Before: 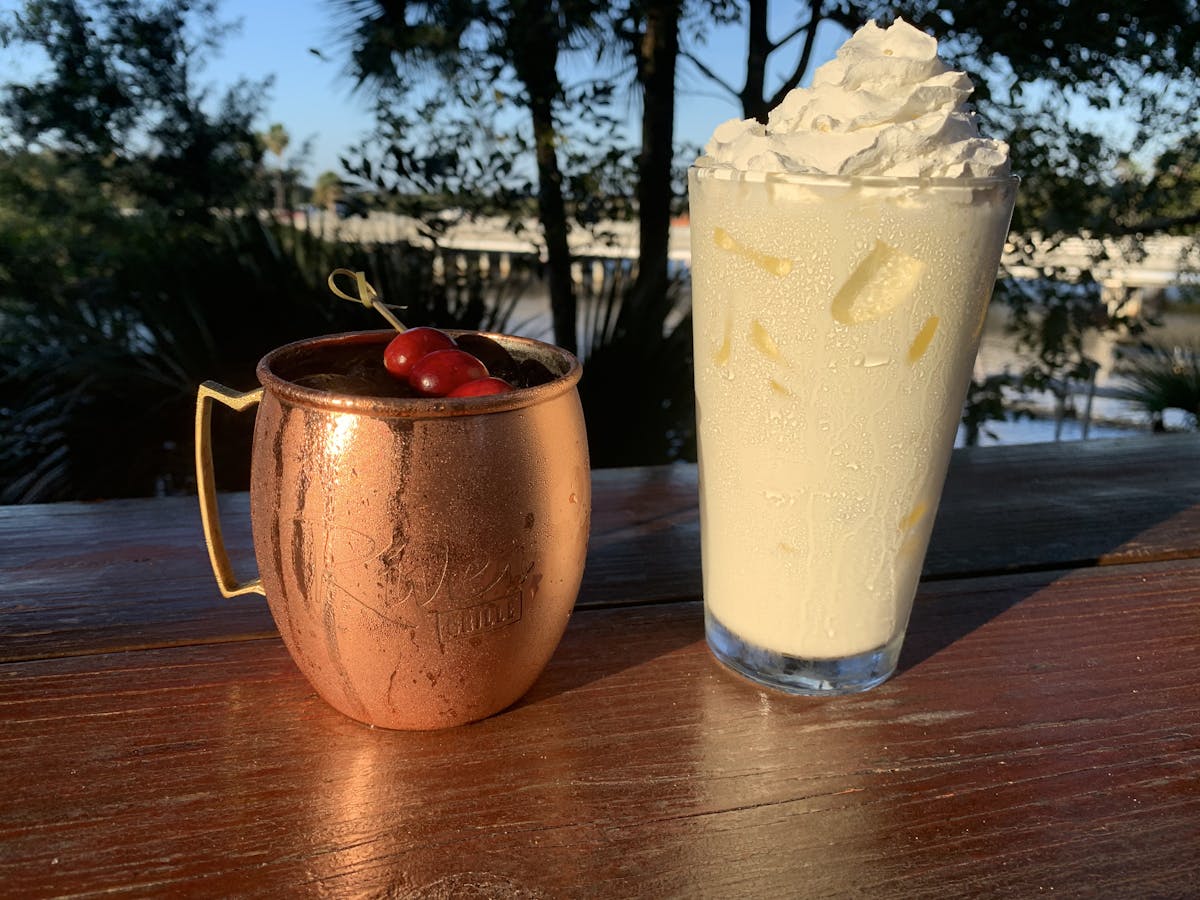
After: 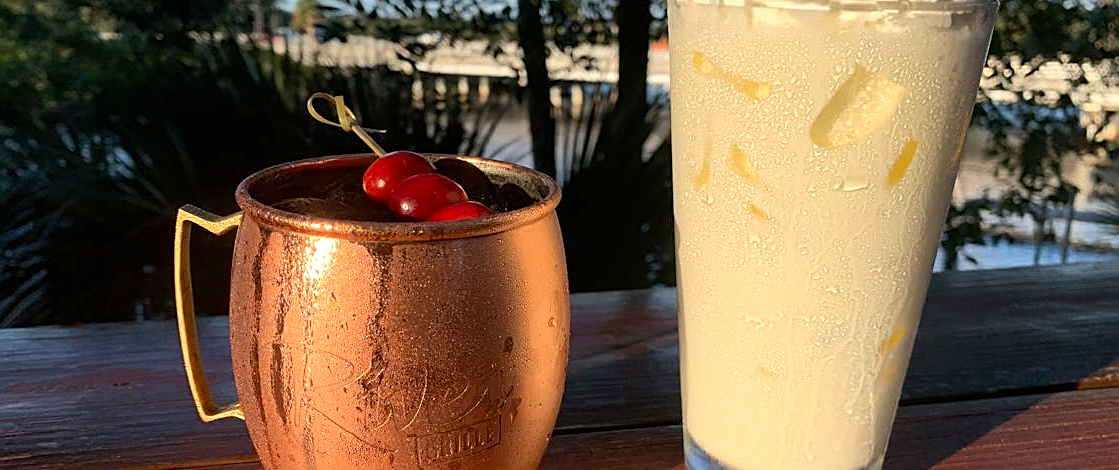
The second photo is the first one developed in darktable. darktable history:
crop: left 1.796%, top 19.581%, right 4.88%, bottom 28.169%
sharpen: amount 0.499
exposure: exposure 0.178 EV, compensate highlight preservation false
